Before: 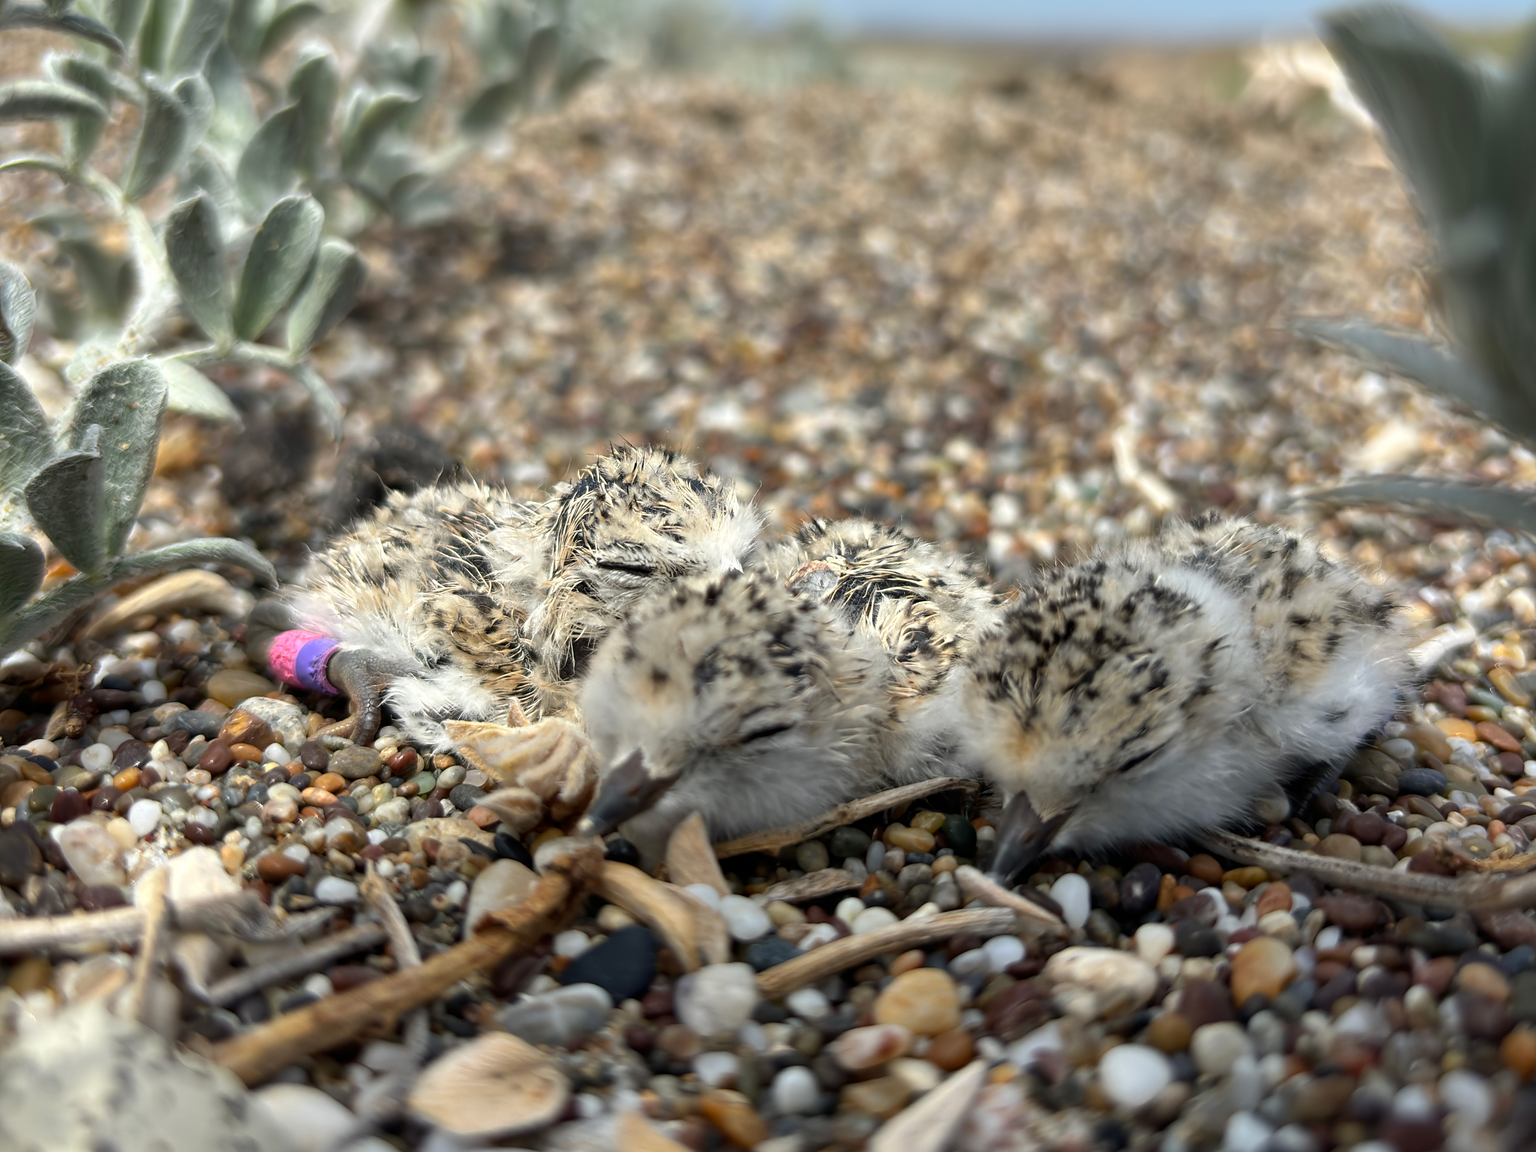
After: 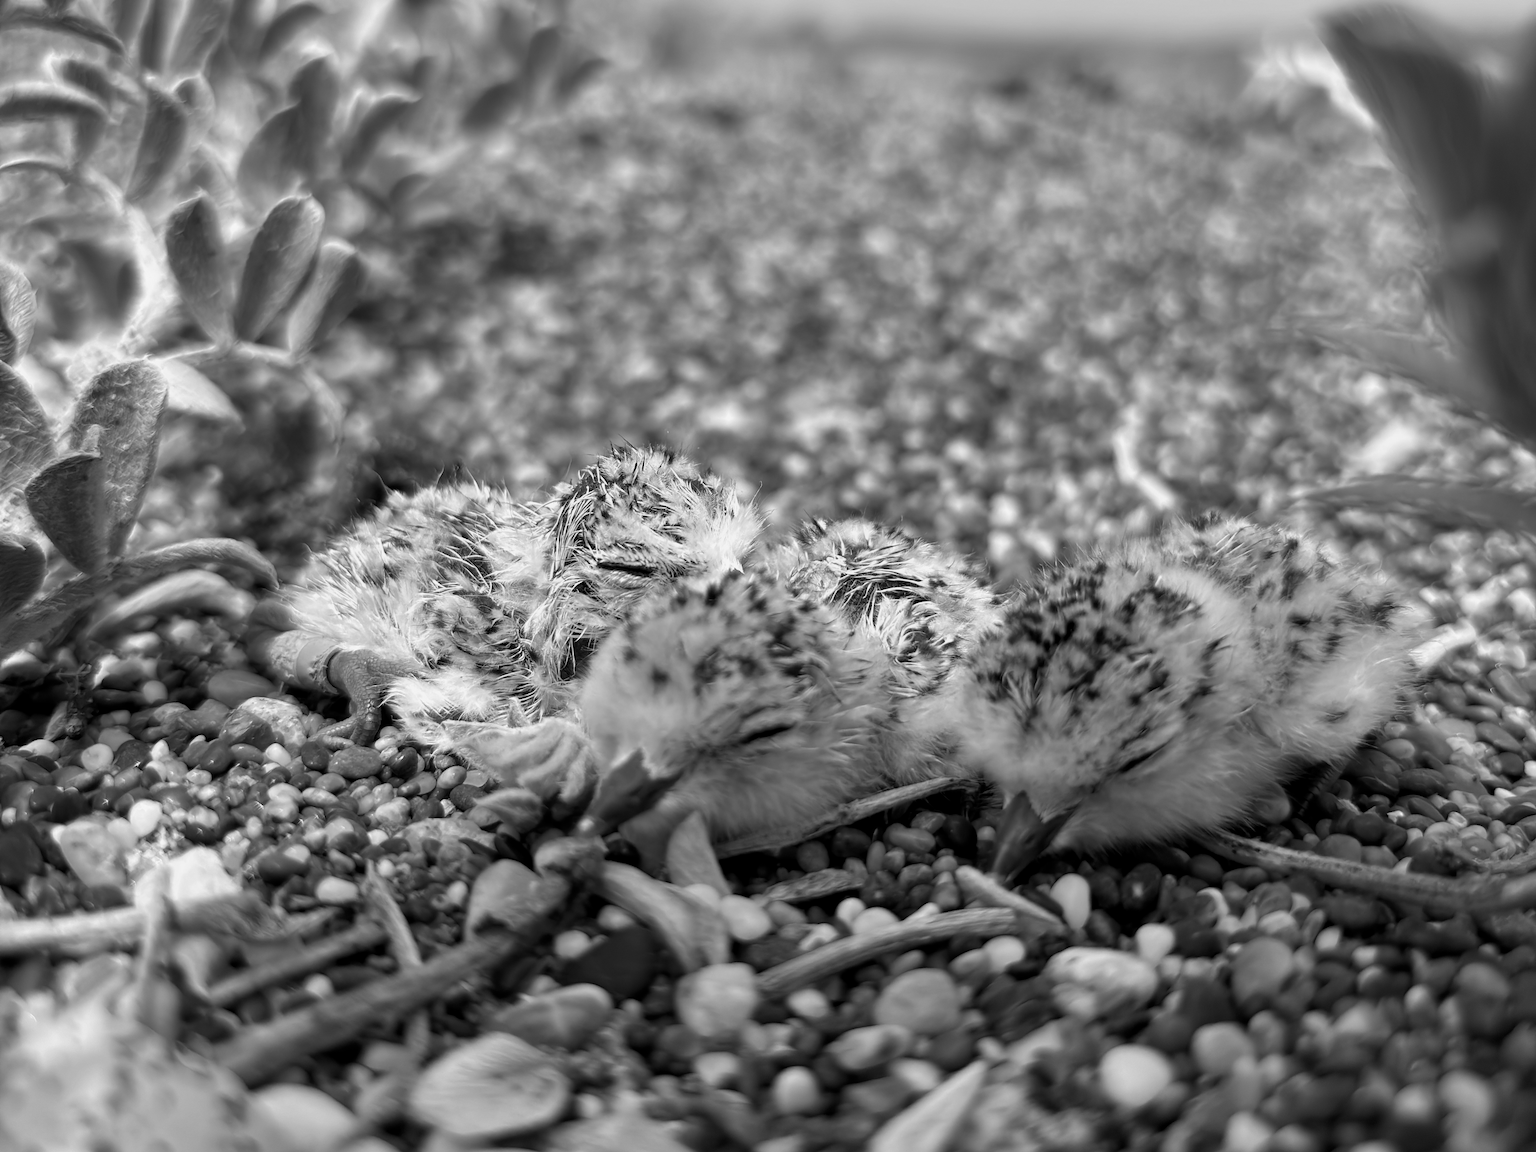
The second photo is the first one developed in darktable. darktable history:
color calibration: output gray [0.23, 0.37, 0.4, 0], illuminant same as pipeline (D50), adaptation XYZ, x 0.346, y 0.357, temperature 5015.17 K
exposure: black level correction 0.001, compensate highlight preservation false
